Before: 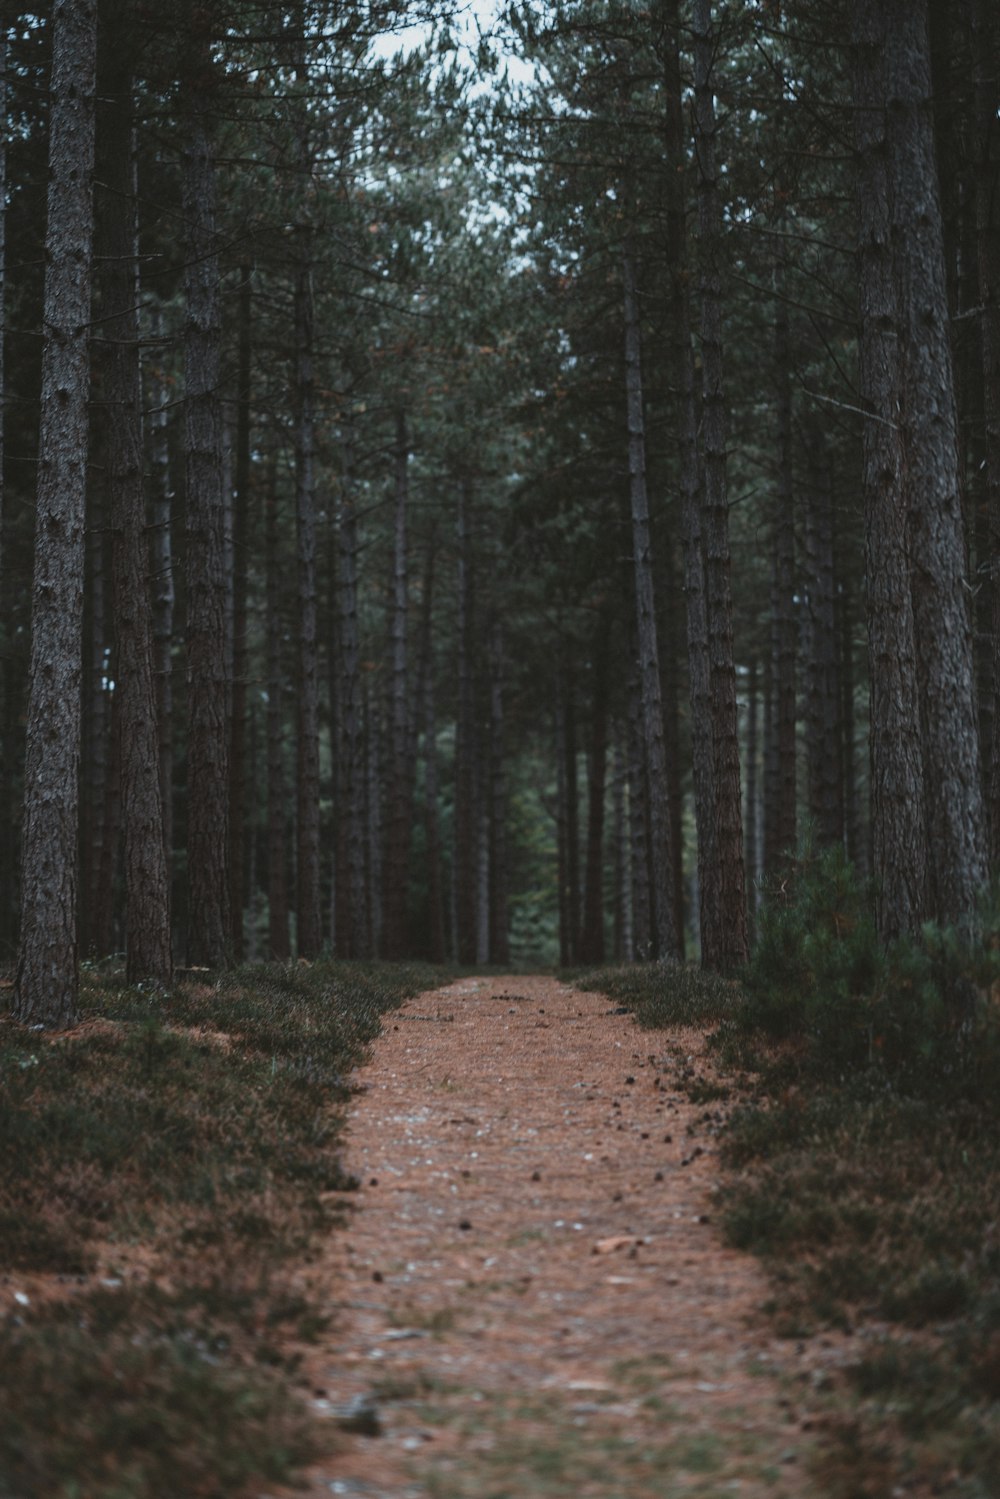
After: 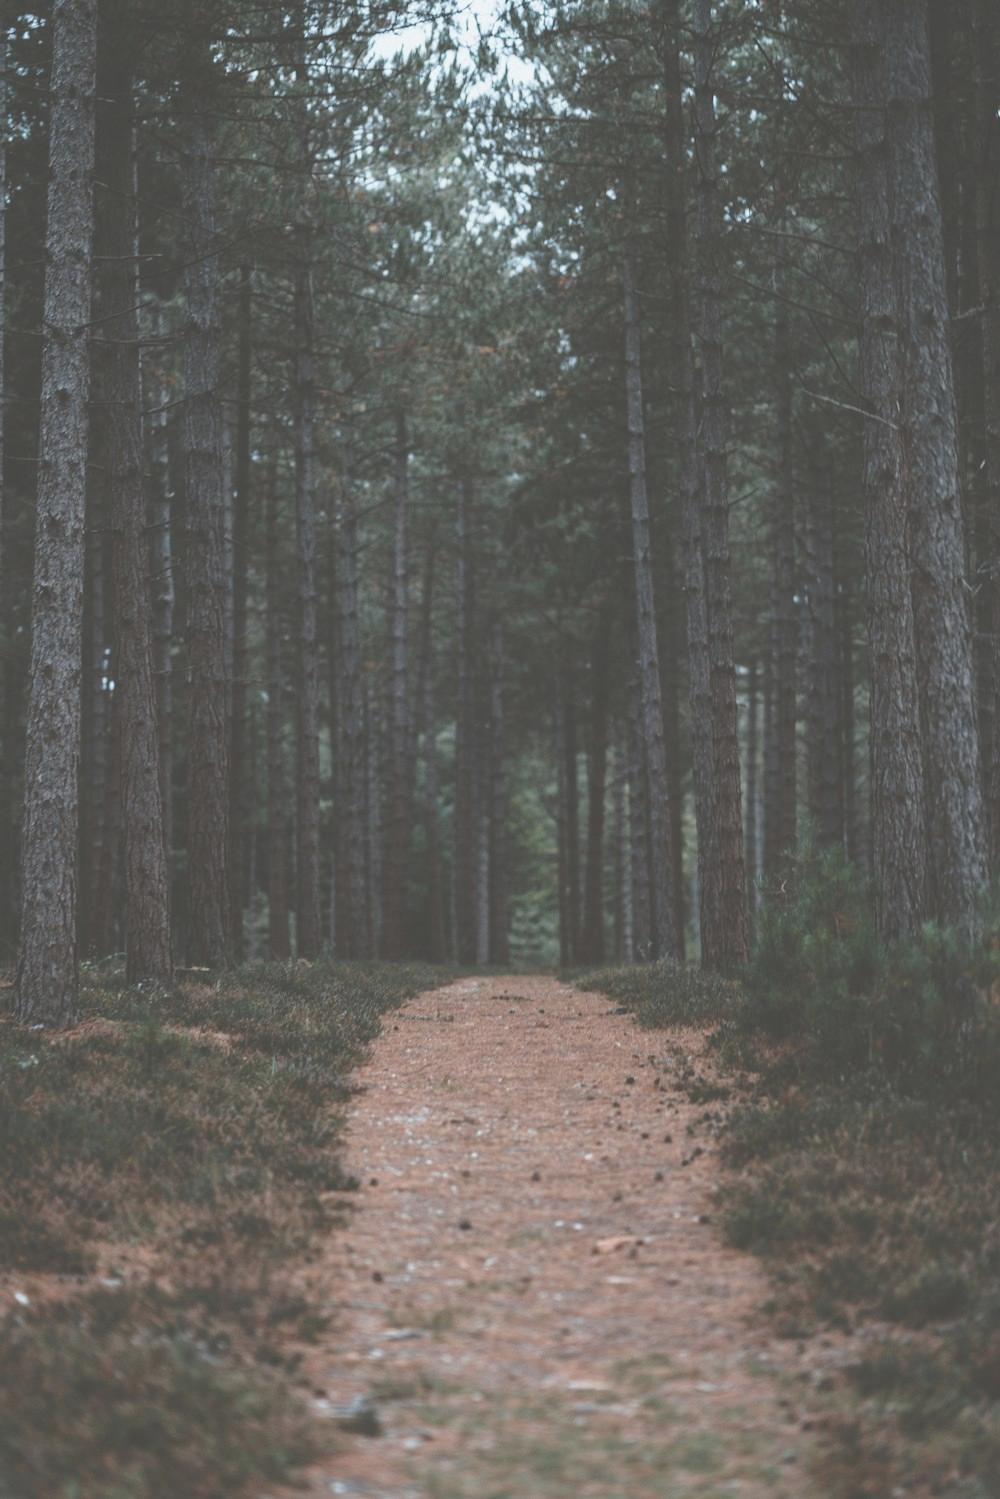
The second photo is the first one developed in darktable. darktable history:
levels: levels [0, 0.476, 0.951]
base curve: curves: ch0 [(0, 0) (0.101, 0.156) (1, 1)], preserve colors none
exposure: black level correction -0.027, exposure -0.064 EV, compensate highlight preservation false
